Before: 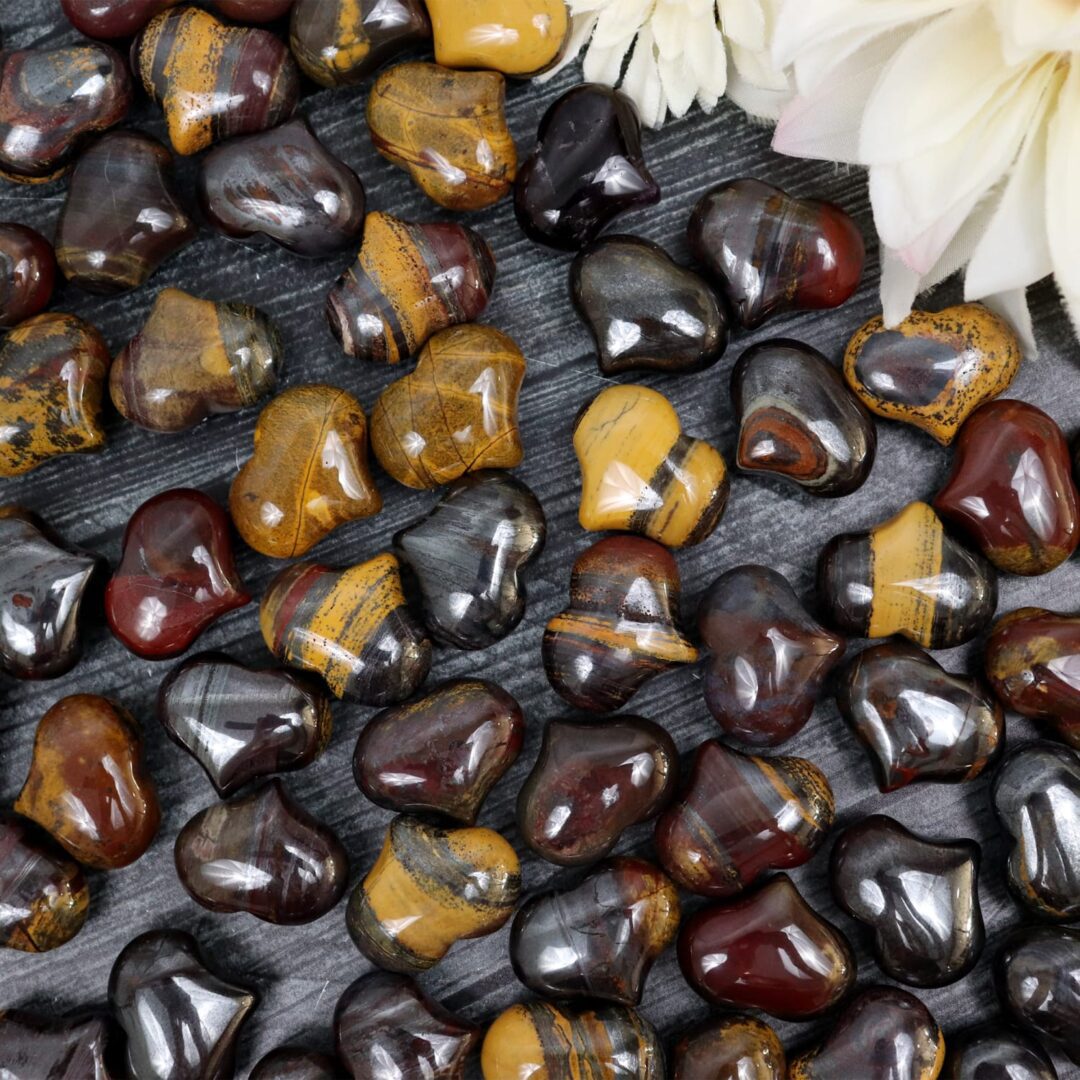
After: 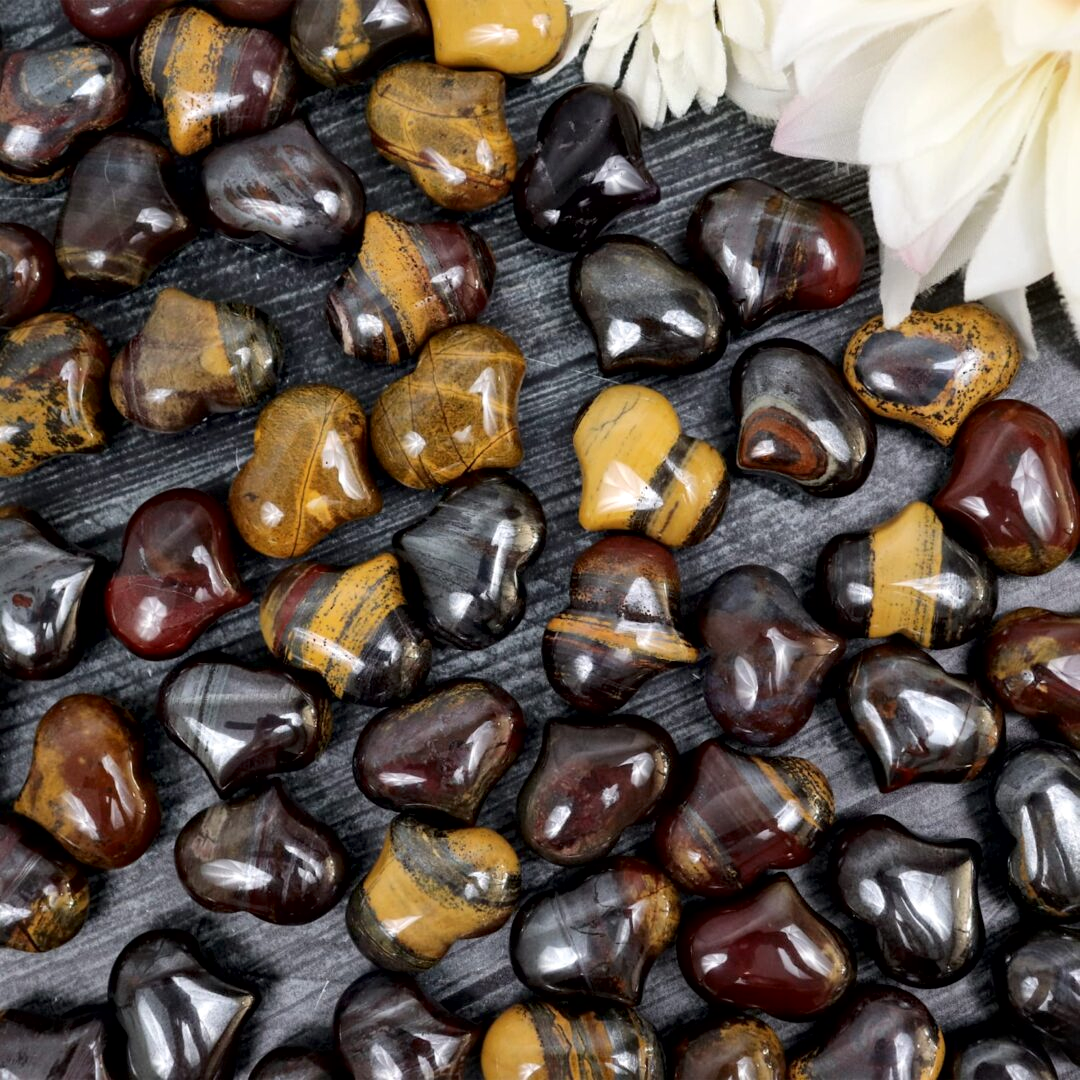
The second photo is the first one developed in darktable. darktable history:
local contrast: mode bilateral grid, contrast 20, coarseness 50, detail 161%, midtone range 0.2
shadows and highlights: shadows -23.08, highlights 46.15, soften with gaussian
